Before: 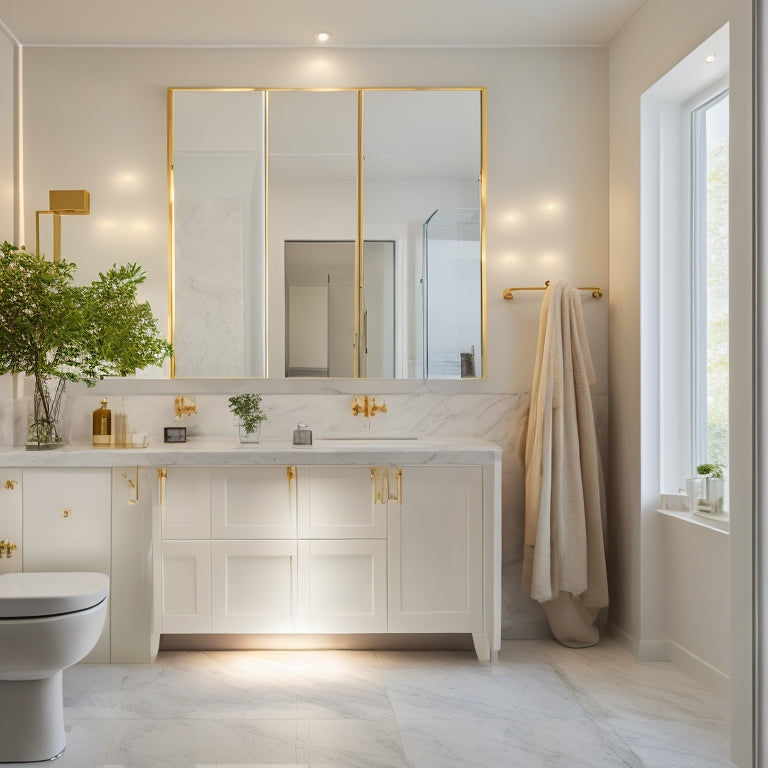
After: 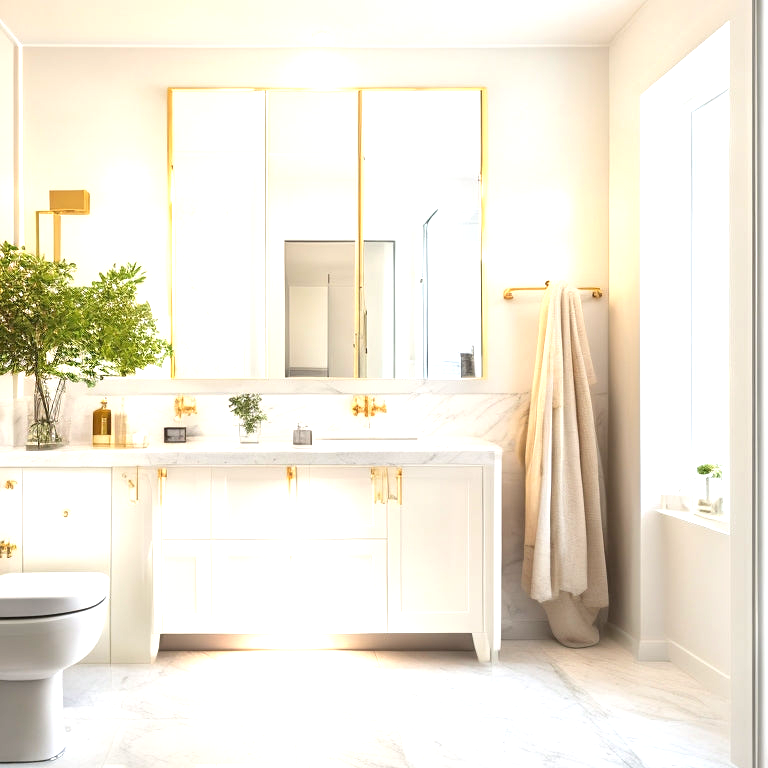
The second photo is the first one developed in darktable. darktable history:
exposure: black level correction 0, exposure 1.288 EV, compensate exposure bias true, compensate highlight preservation false
